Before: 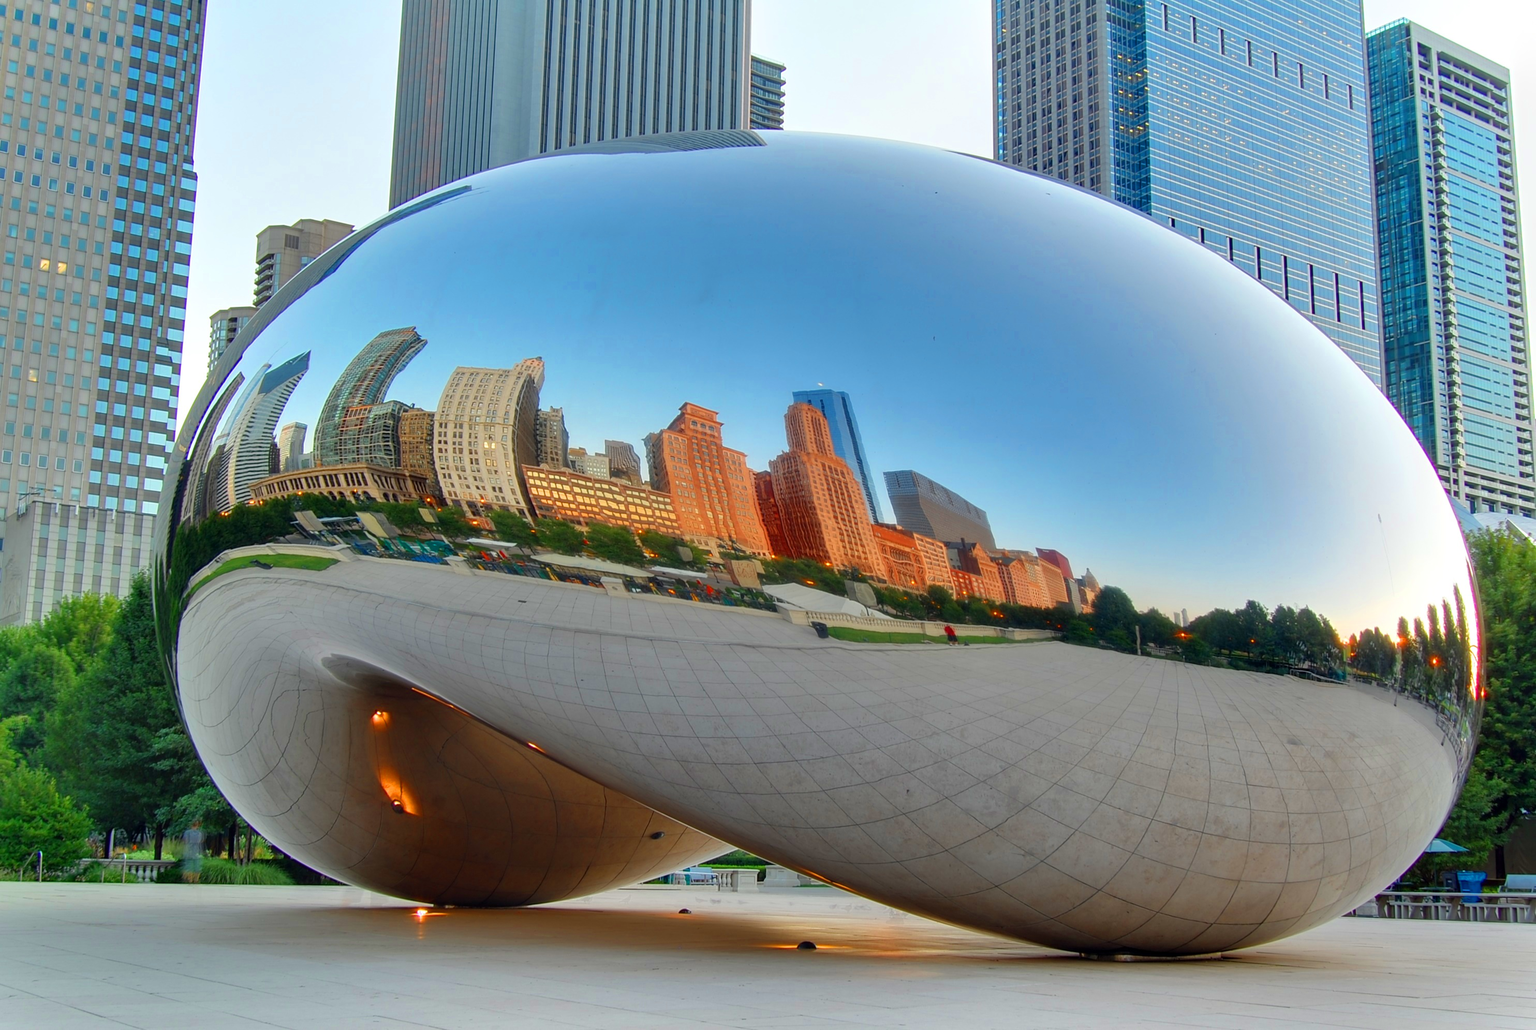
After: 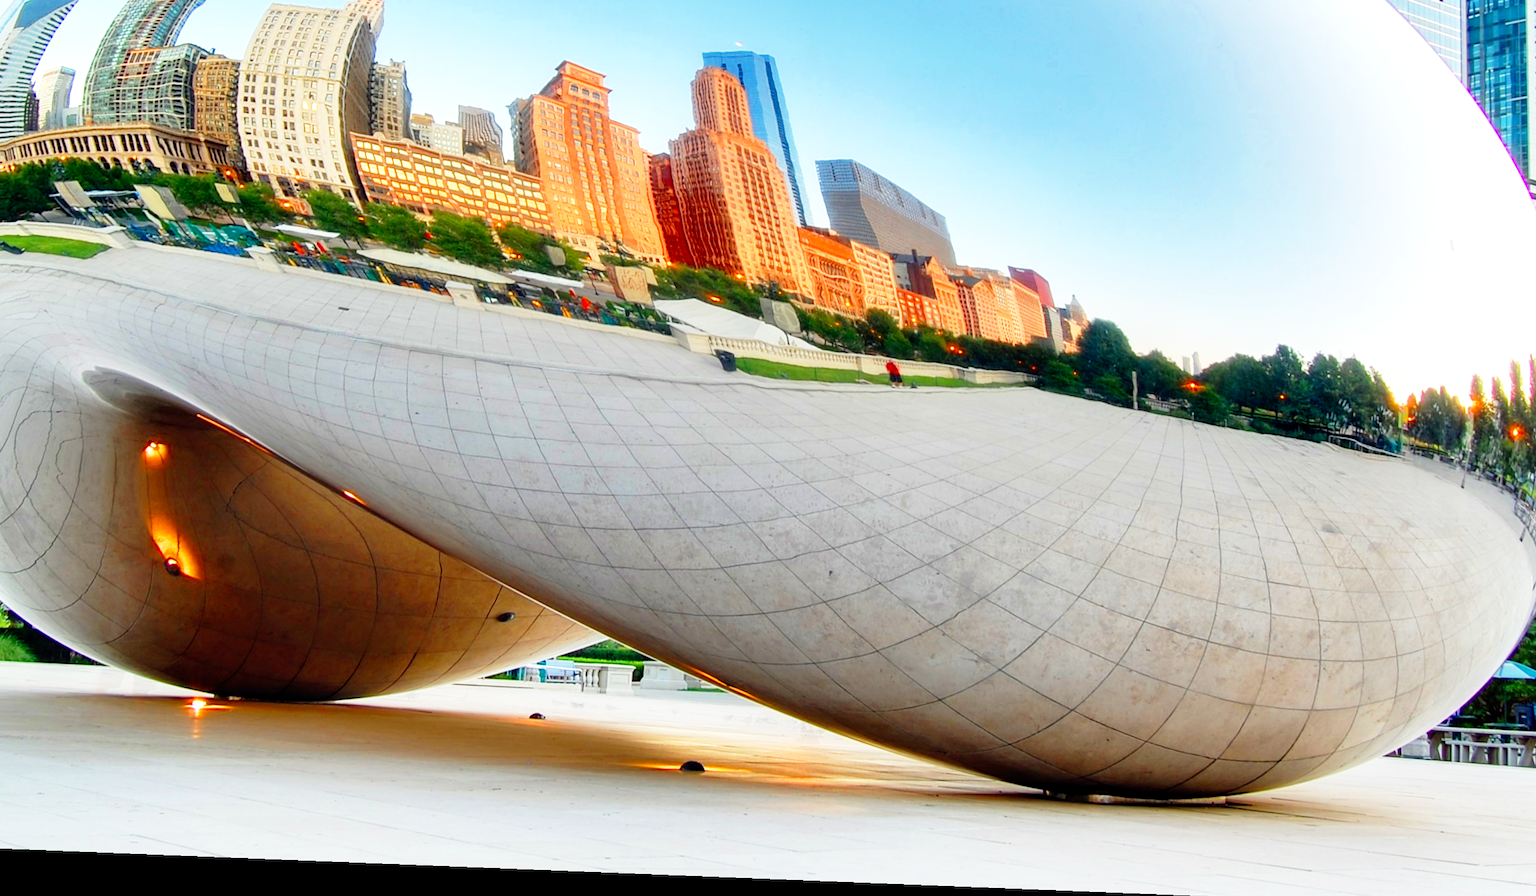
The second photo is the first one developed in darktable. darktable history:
crop and rotate: left 17.299%, top 35.115%, right 7.015%, bottom 1.024%
base curve: curves: ch0 [(0, 0) (0.012, 0.01) (0.073, 0.168) (0.31, 0.711) (0.645, 0.957) (1, 1)], preserve colors none
local contrast: highlights 100%, shadows 100%, detail 120%, midtone range 0.2
rotate and perspective: rotation 2.27°, automatic cropping off
